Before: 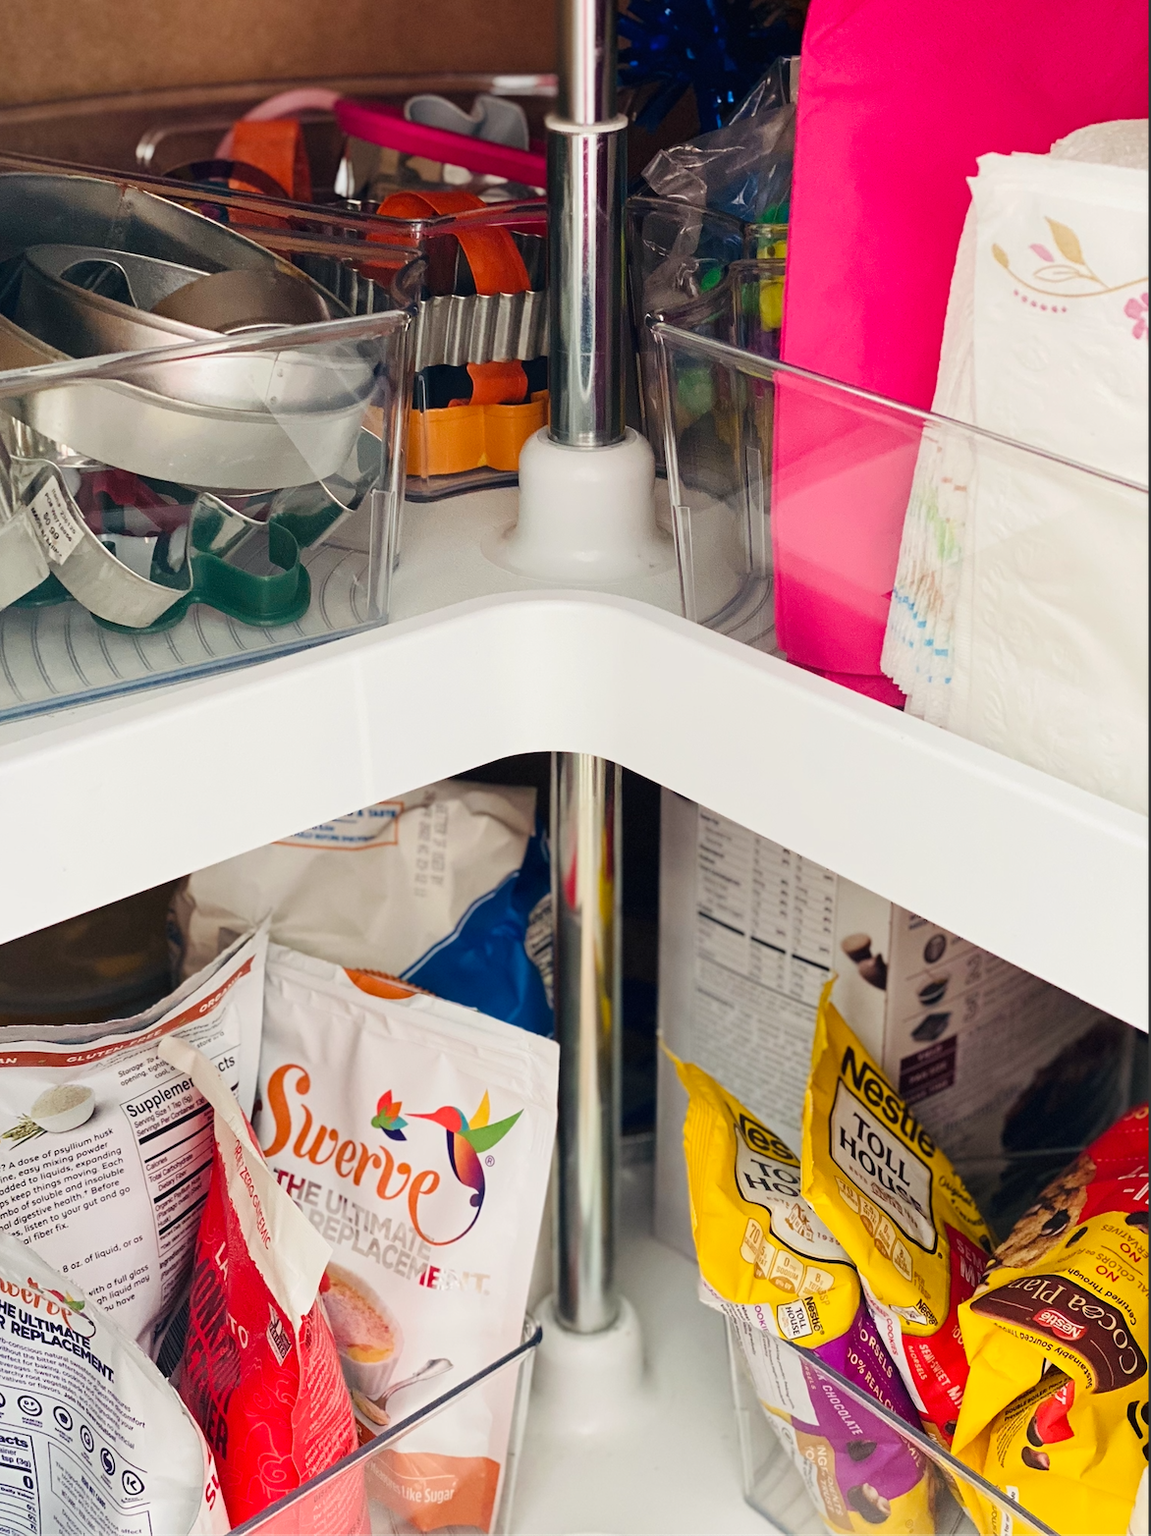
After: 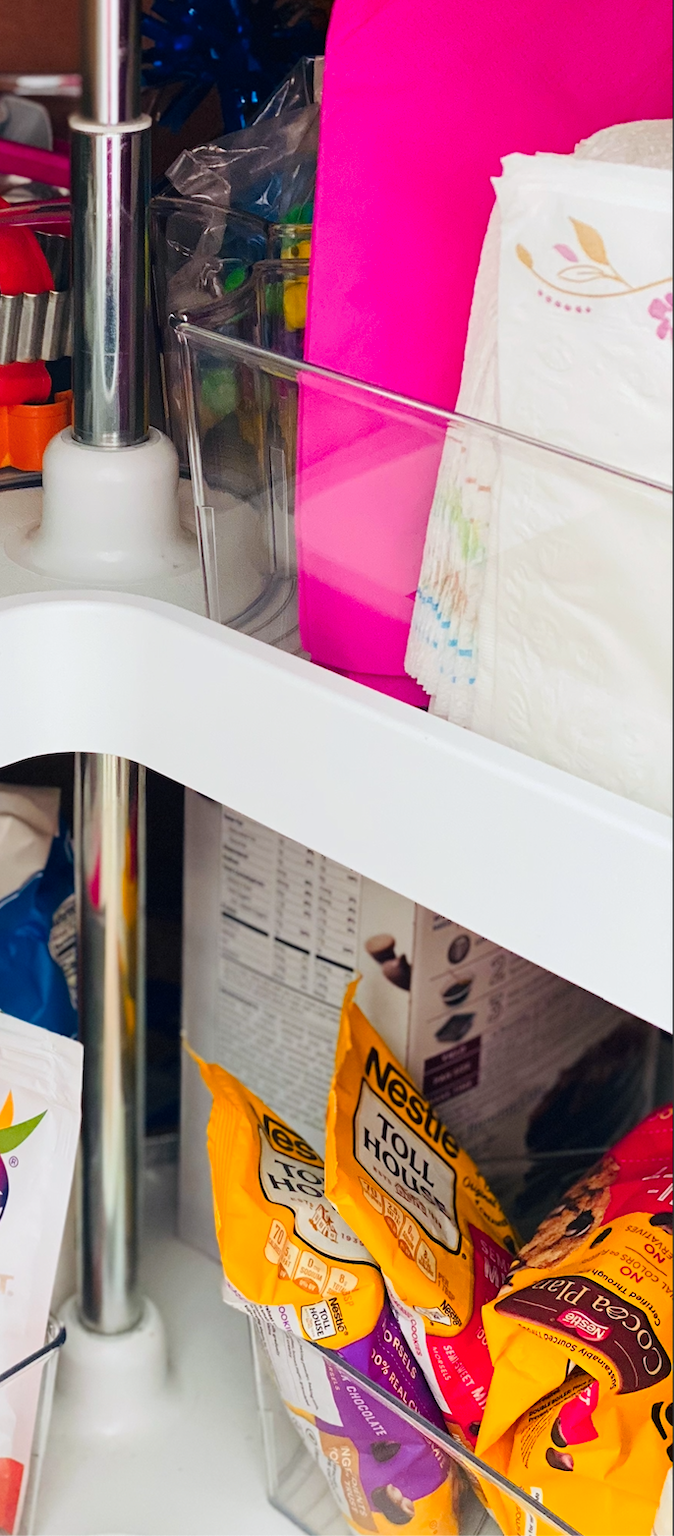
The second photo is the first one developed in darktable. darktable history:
white balance: red 0.98, blue 1.034
color zones: curves: ch1 [(0.235, 0.558) (0.75, 0.5)]; ch2 [(0.25, 0.462) (0.749, 0.457)], mix 40.67%
crop: left 41.402%
